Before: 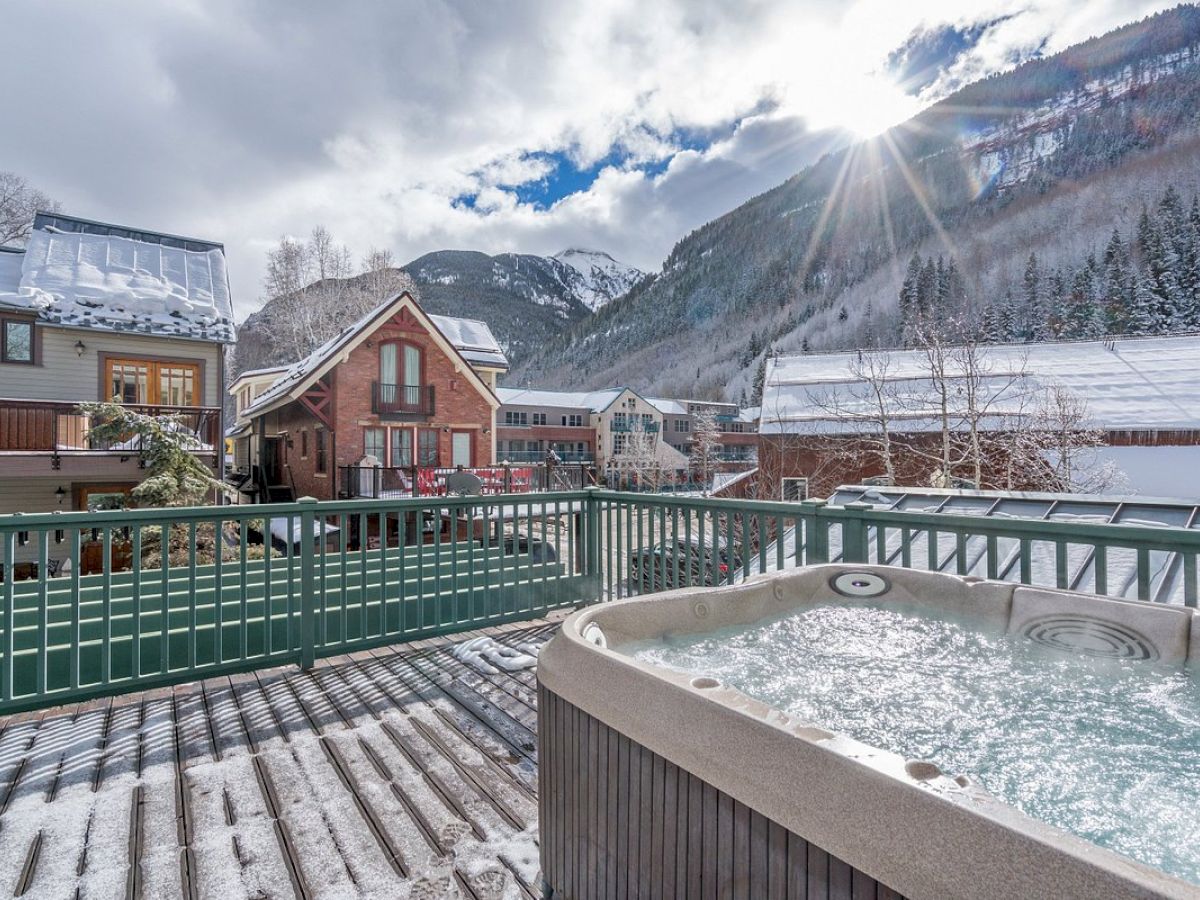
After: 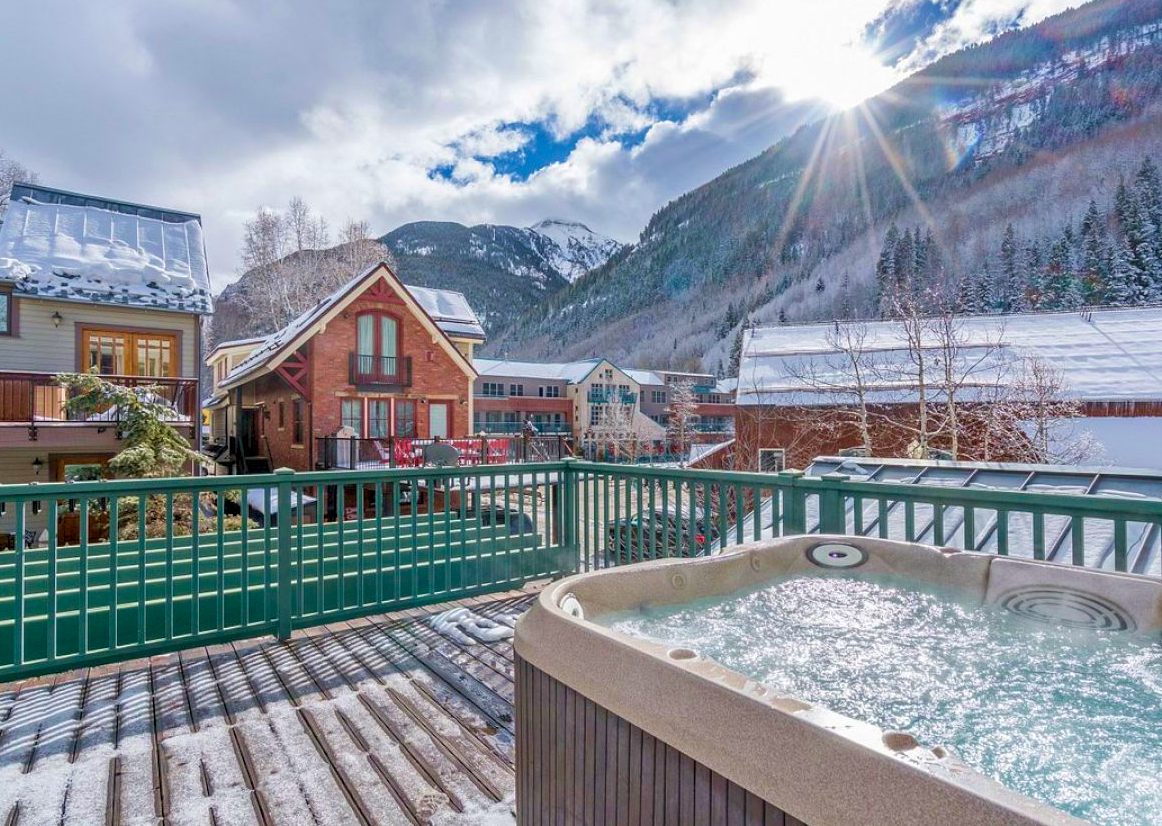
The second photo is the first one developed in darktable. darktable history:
crop: left 1.964%, top 3.251%, right 1.122%, bottom 4.933%
color balance rgb: perceptual saturation grading › global saturation 20%, perceptual saturation grading › highlights -25%, perceptual saturation grading › shadows 25%
velvia: strength 50%
